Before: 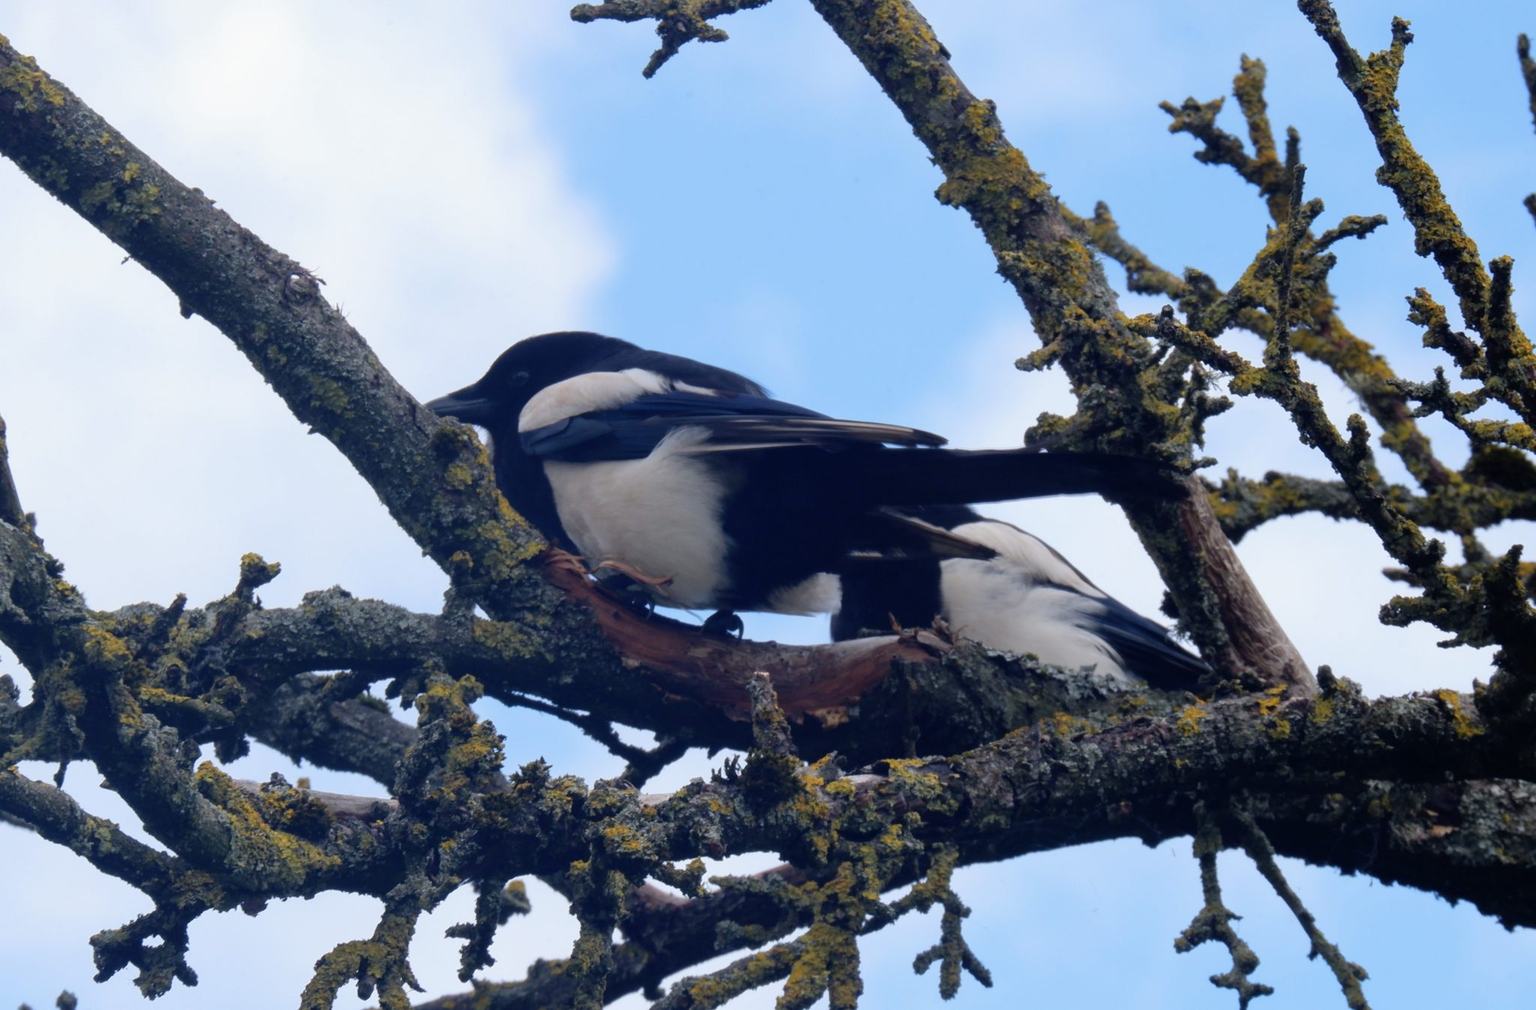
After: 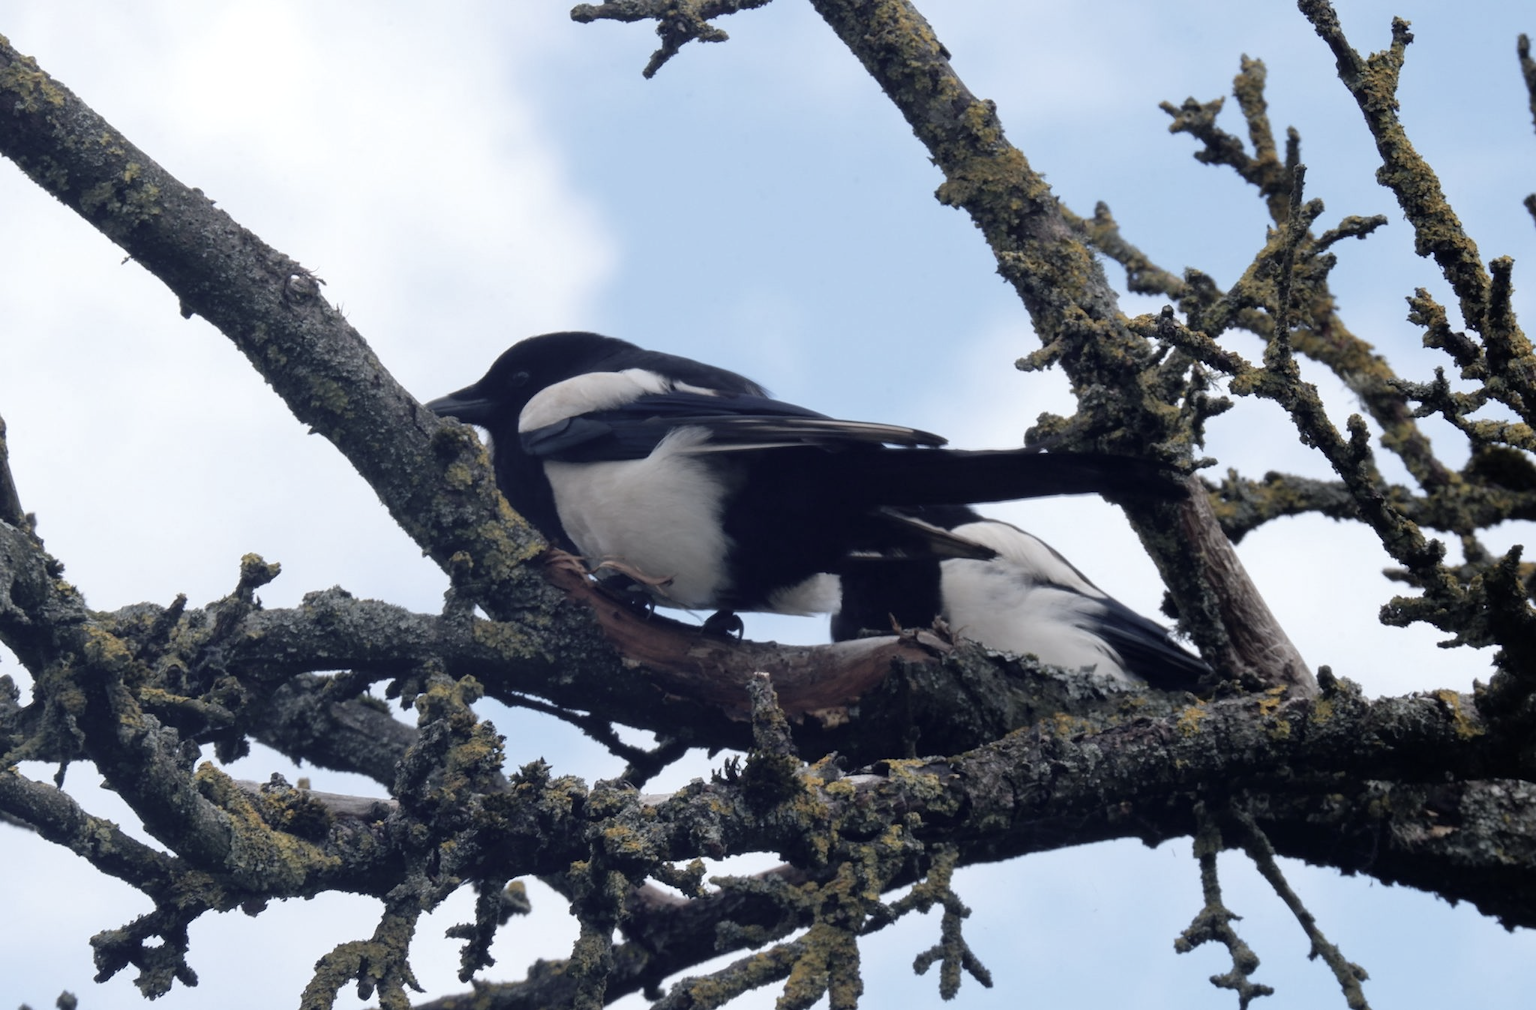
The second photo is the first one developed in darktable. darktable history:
exposure: exposure 0.128 EV, compensate highlight preservation false
color correction: highlights b* 0.049, saturation 0.554
